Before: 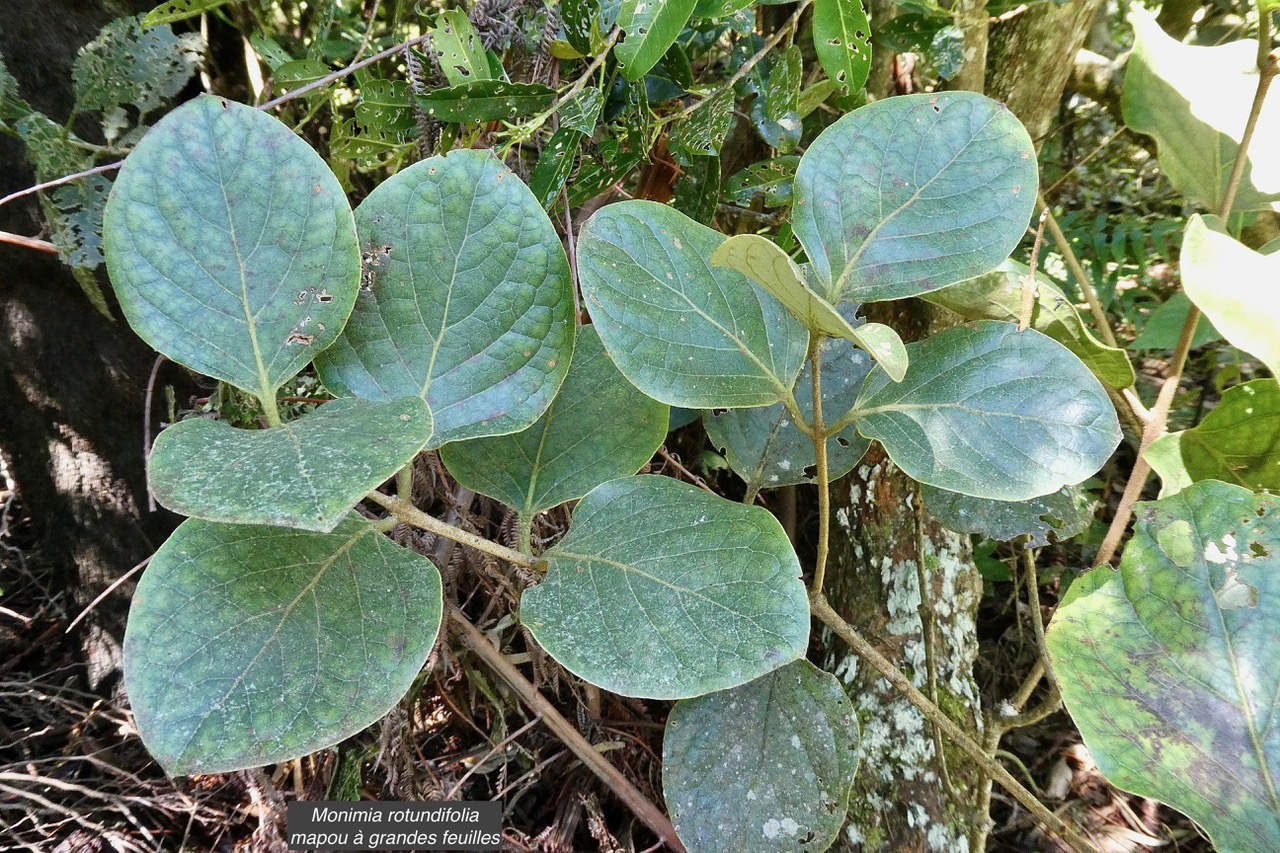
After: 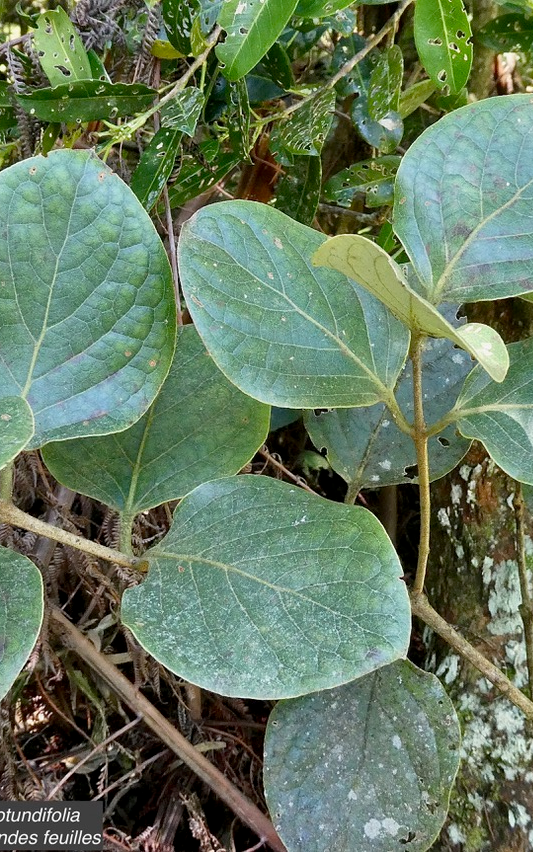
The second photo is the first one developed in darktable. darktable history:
crop: left 31.229%, right 27.105%
